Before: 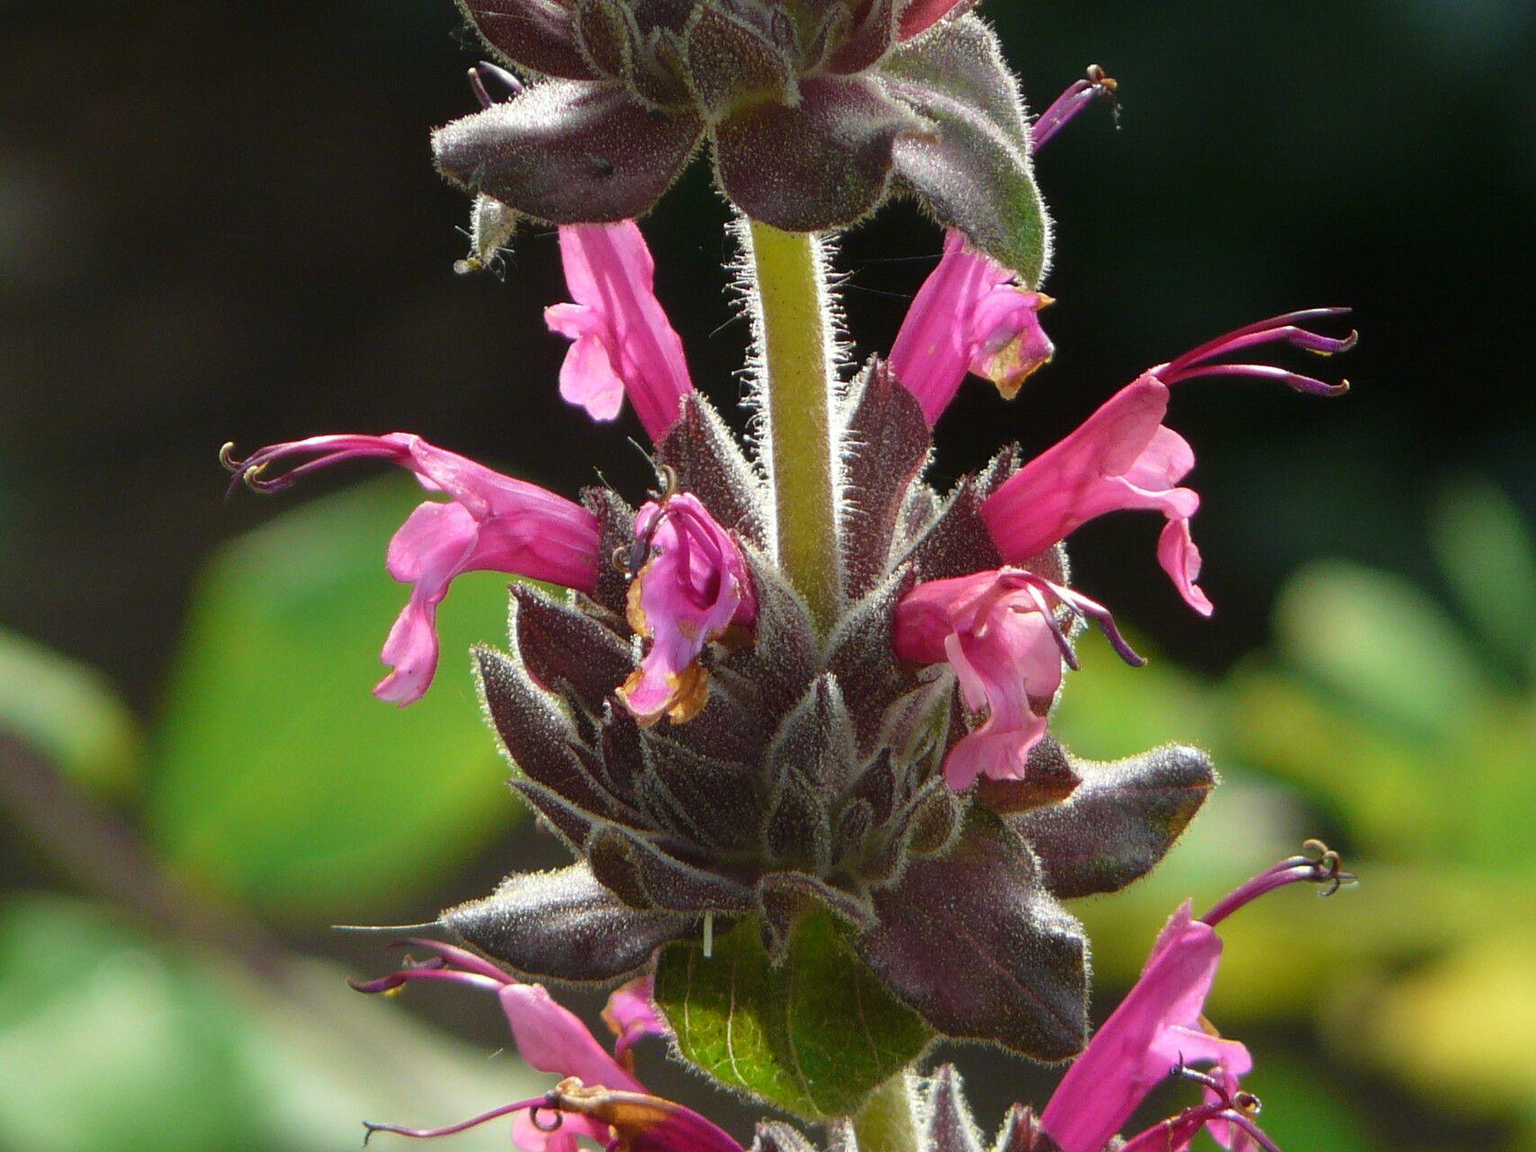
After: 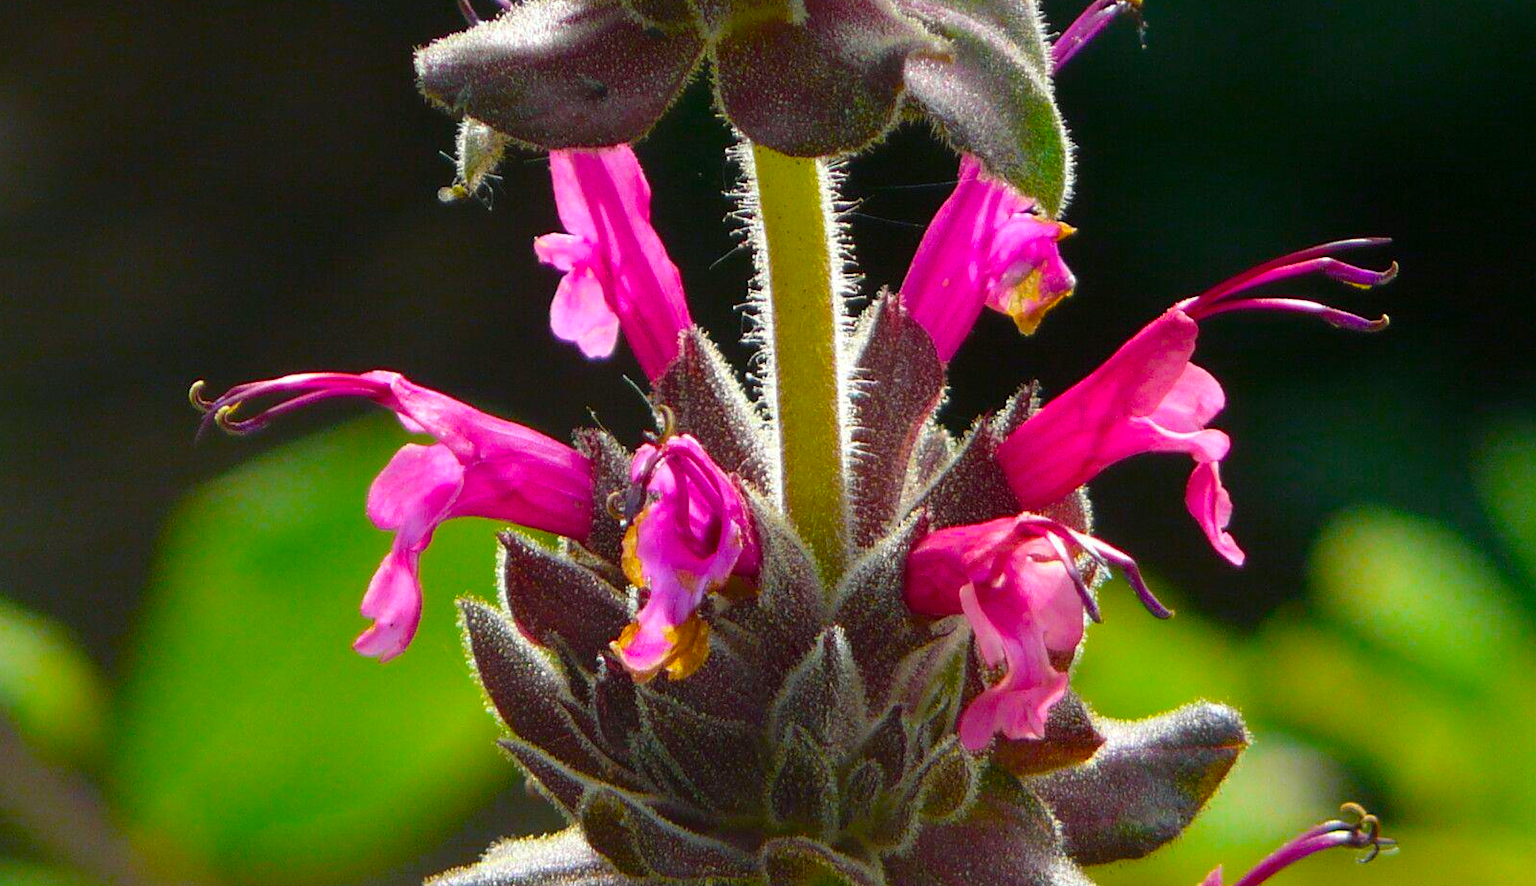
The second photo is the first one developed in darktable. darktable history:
crop: left 2.713%, top 7.297%, right 3.117%, bottom 20.281%
color balance rgb: shadows lift › chroma 2.044%, shadows lift › hue 218°, linear chroma grading › global chroma 10.124%, perceptual saturation grading › global saturation 39.136%, global vibrance 20%
tone equalizer: edges refinement/feathering 500, mask exposure compensation -1.57 EV, preserve details no
